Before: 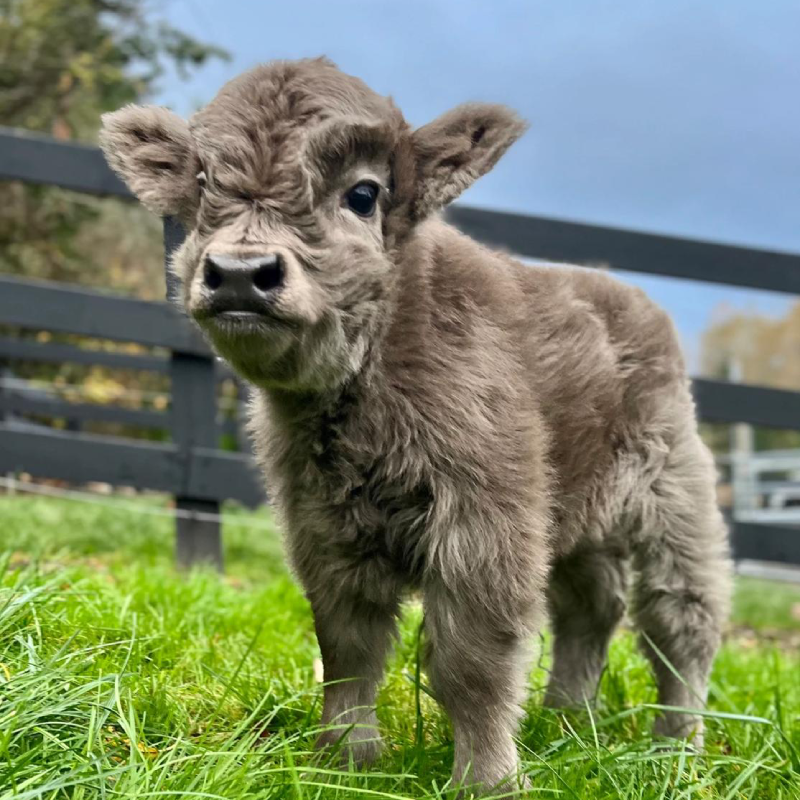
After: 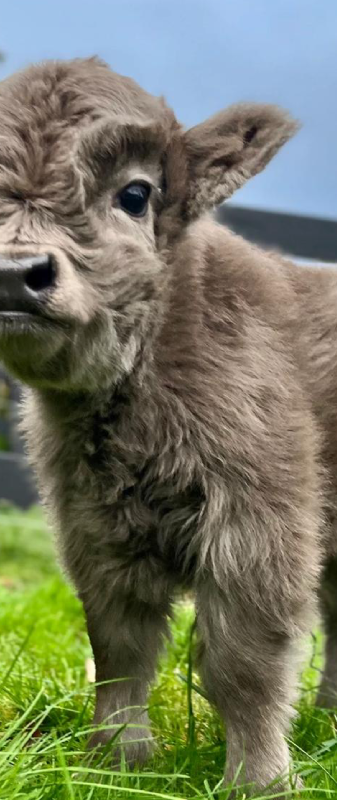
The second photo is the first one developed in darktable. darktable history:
crop: left 28.583%, right 29.231%
exposure: exposure -0.021 EV, compensate highlight preservation false
